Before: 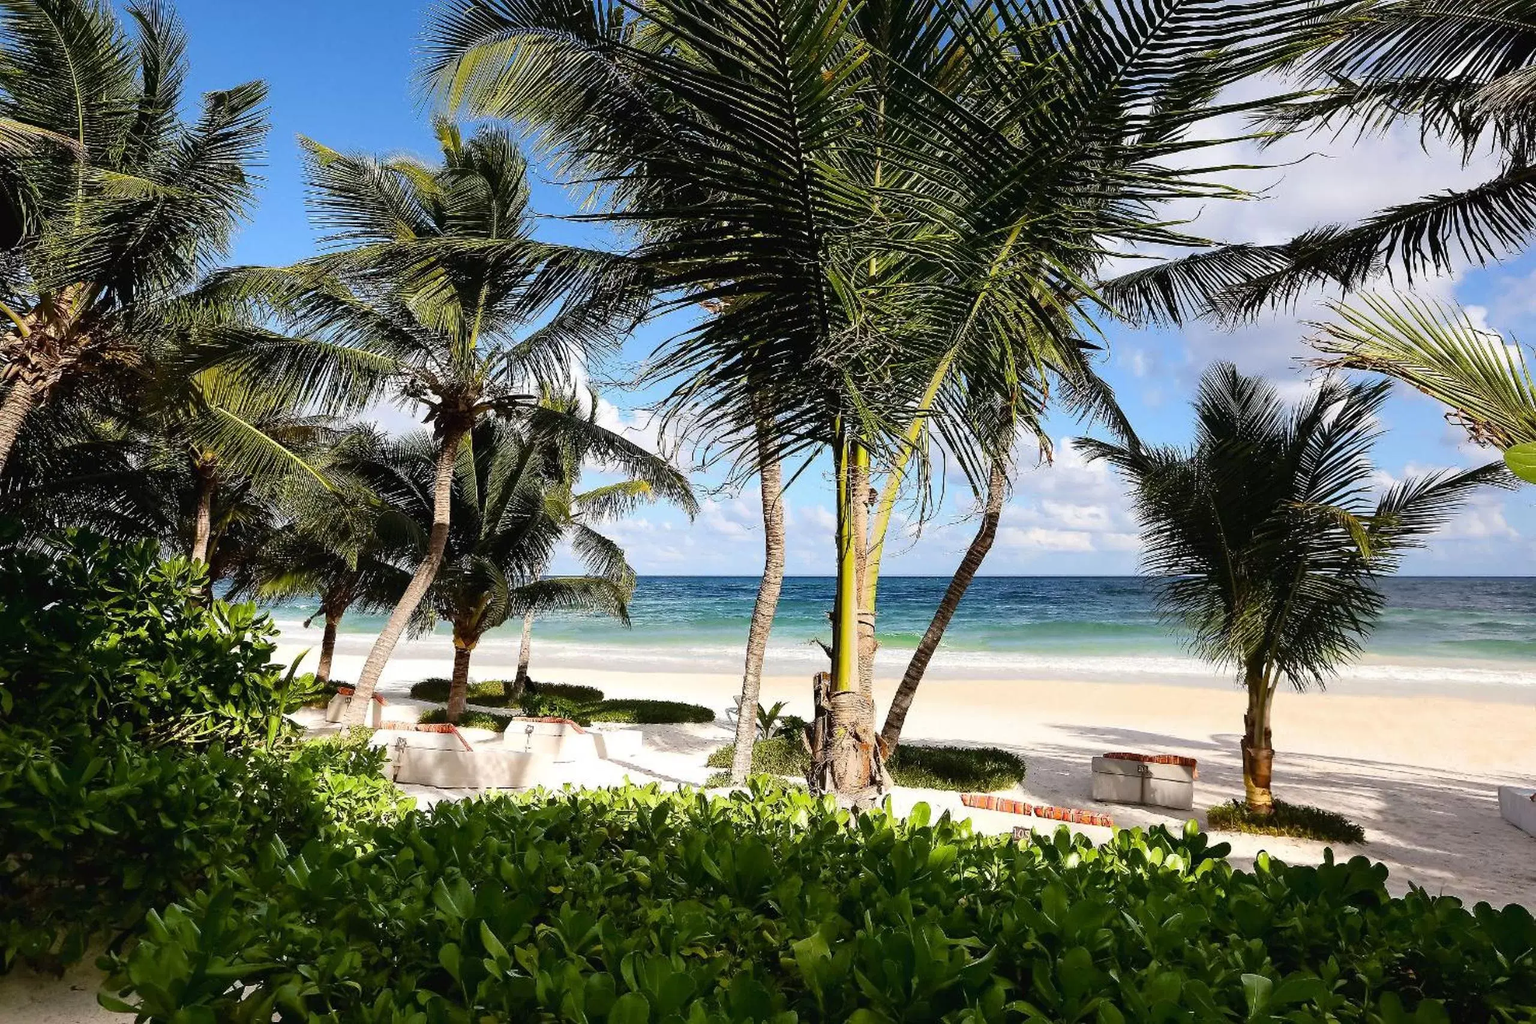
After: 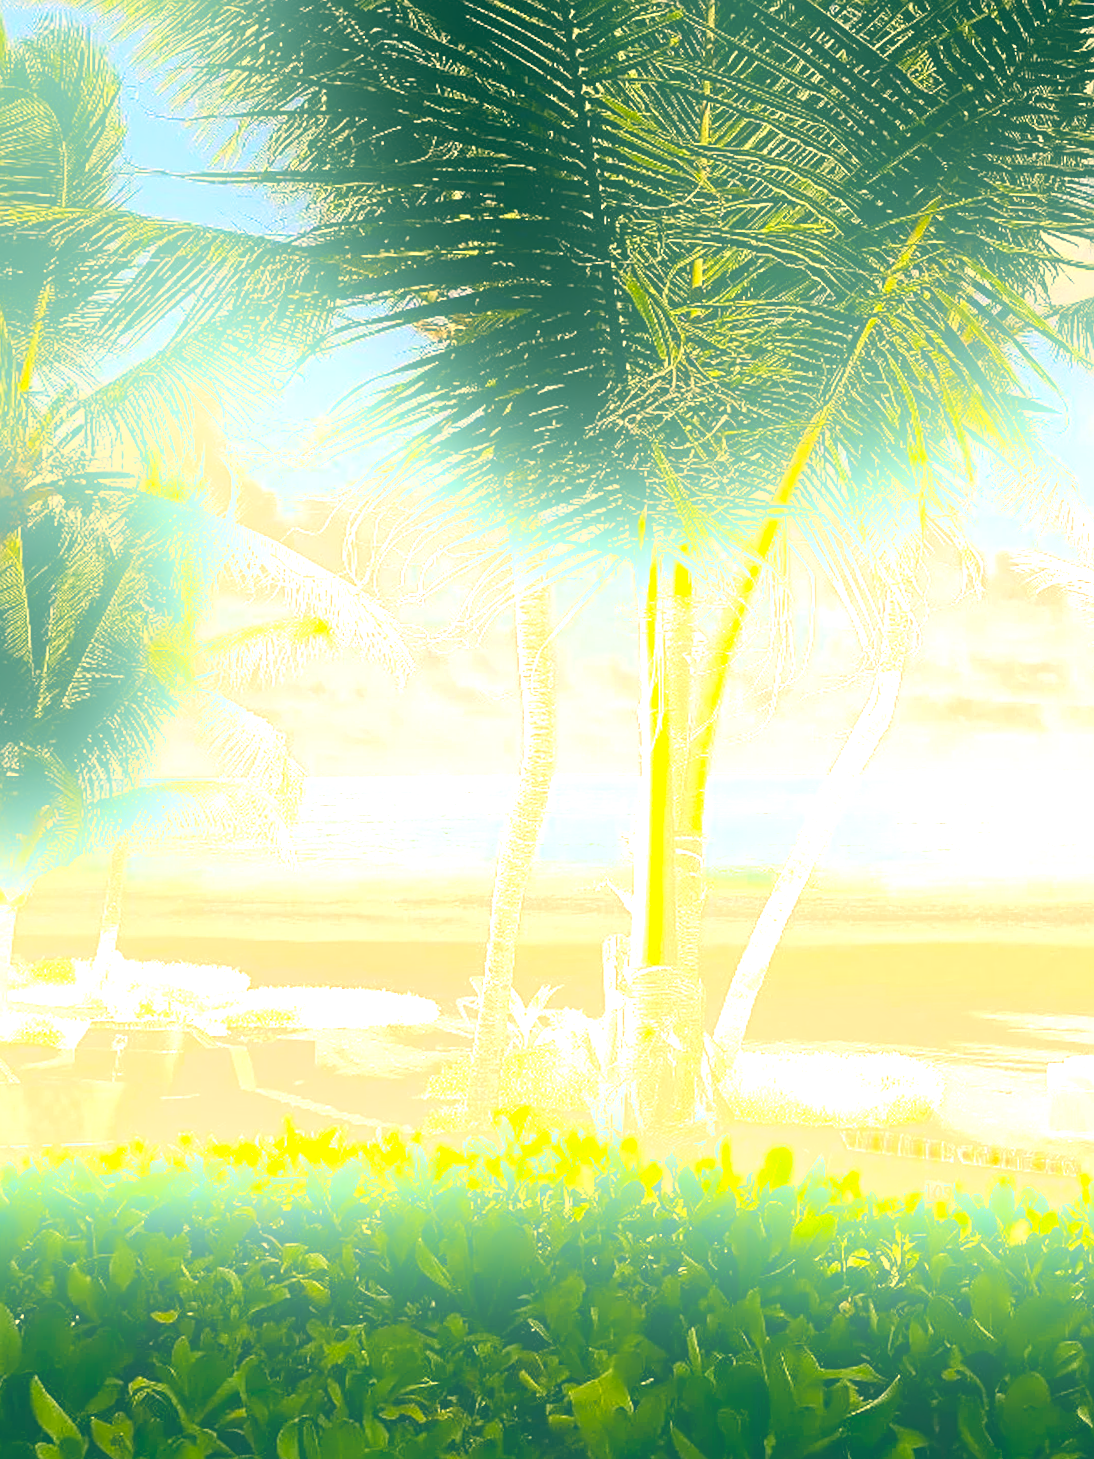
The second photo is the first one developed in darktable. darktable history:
rotate and perspective: rotation -0.013°, lens shift (vertical) -0.027, lens shift (horizontal) 0.178, crop left 0.016, crop right 0.989, crop top 0.082, crop bottom 0.918
sharpen: on, module defaults
color balance rgb: linear chroma grading › global chroma 10%, global vibrance 10%, contrast 15%, saturation formula JzAzBz (2021)
crop: left 33.452%, top 6.025%, right 23.155%
bloom: size 25%, threshold 5%, strength 90%
color correction: highlights a* 5.62, highlights b* 33.57, shadows a* -25.86, shadows b* 4.02
white balance: emerald 1
